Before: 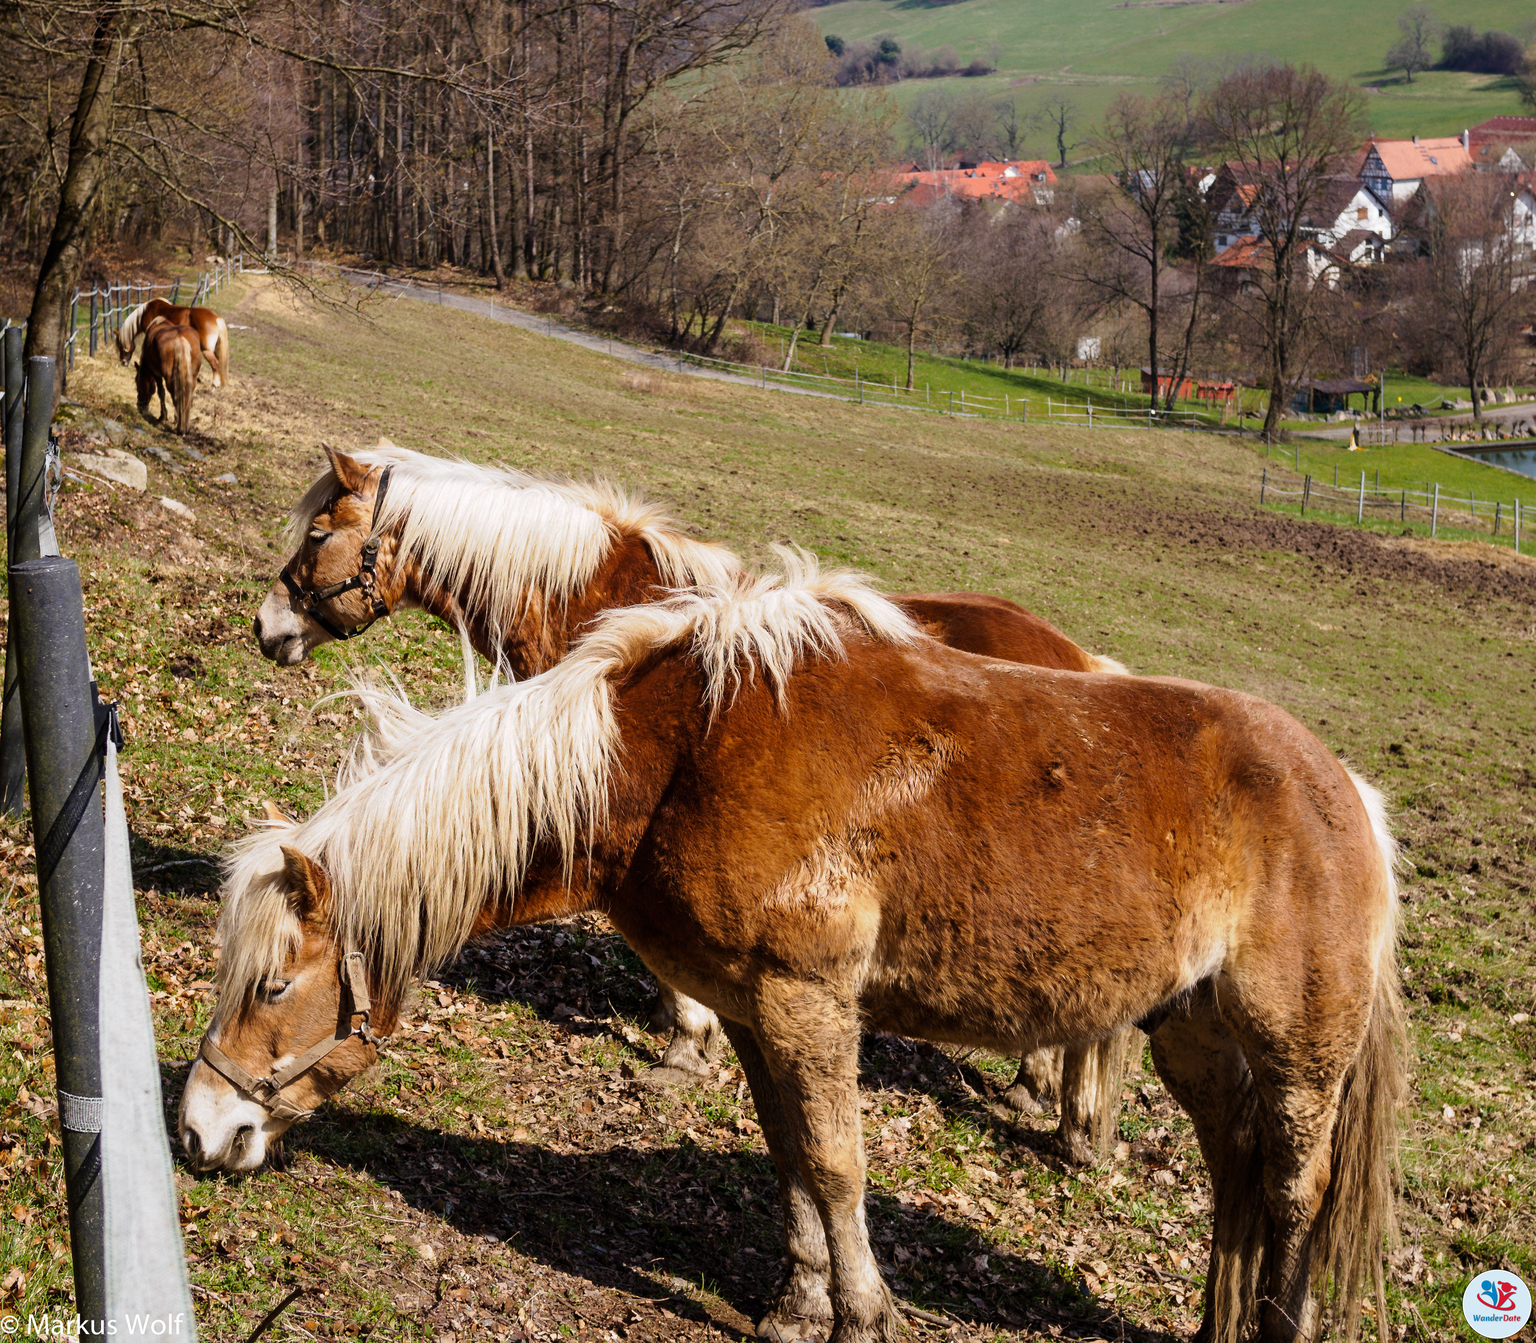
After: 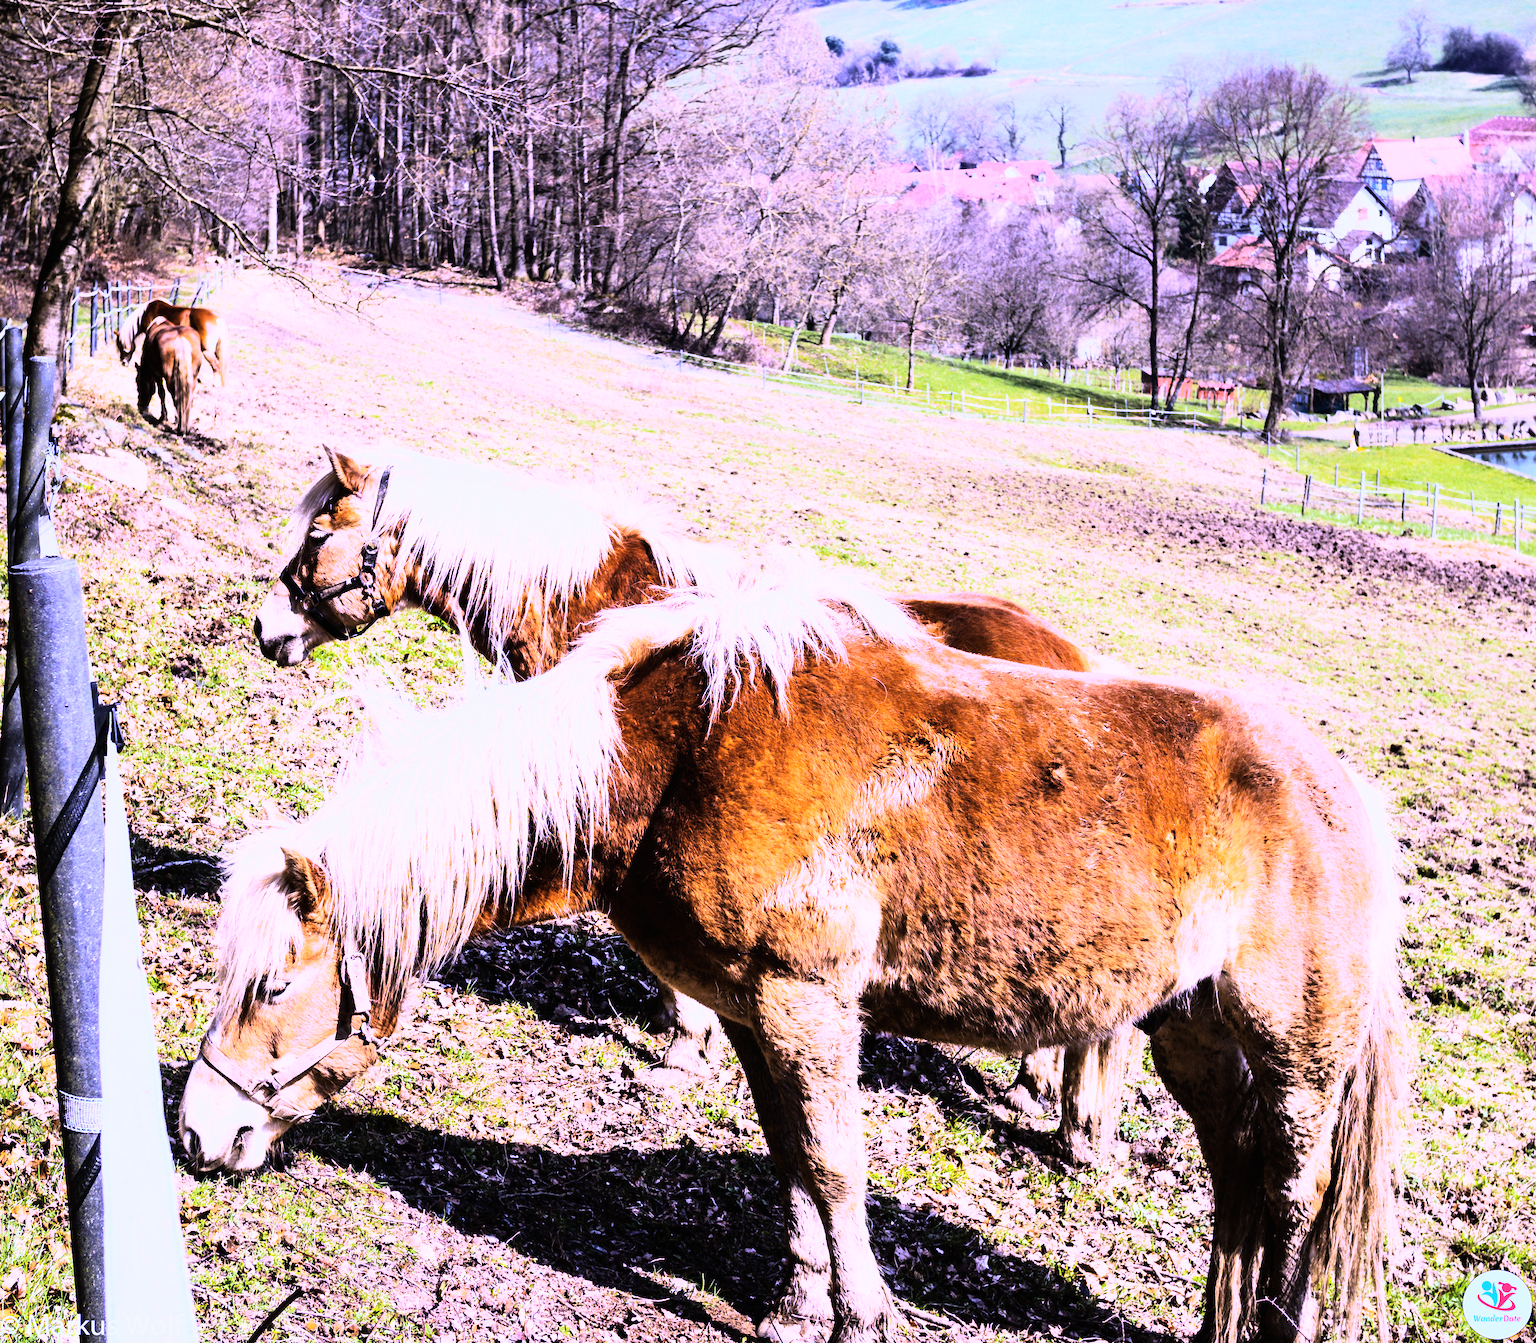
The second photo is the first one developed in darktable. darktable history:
white balance: red 0.98, blue 1.61
rgb curve: curves: ch0 [(0, 0) (0.21, 0.15) (0.24, 0.21) (0.5, 0.75) (0.75, 0.96) (0.89, 0.99) (1, 1)]; ch1 [(0, 0.02) (0.21, 0.13) (0.25, 0.2) (0.5, 0.67) (0.75, 0.9) (0.89, 0.97) (1, 1)]; ch2 [(0, 0.02) (0.21, 0.13) (0.25, 0.2) (0.5, 0.67) (0.75, 0.9) (0.89, 0.97) (1, 1)], compensate middle gray true
exposure: black level correction -0.002, exposure 0.54 EV, compensate highlight preservation false
